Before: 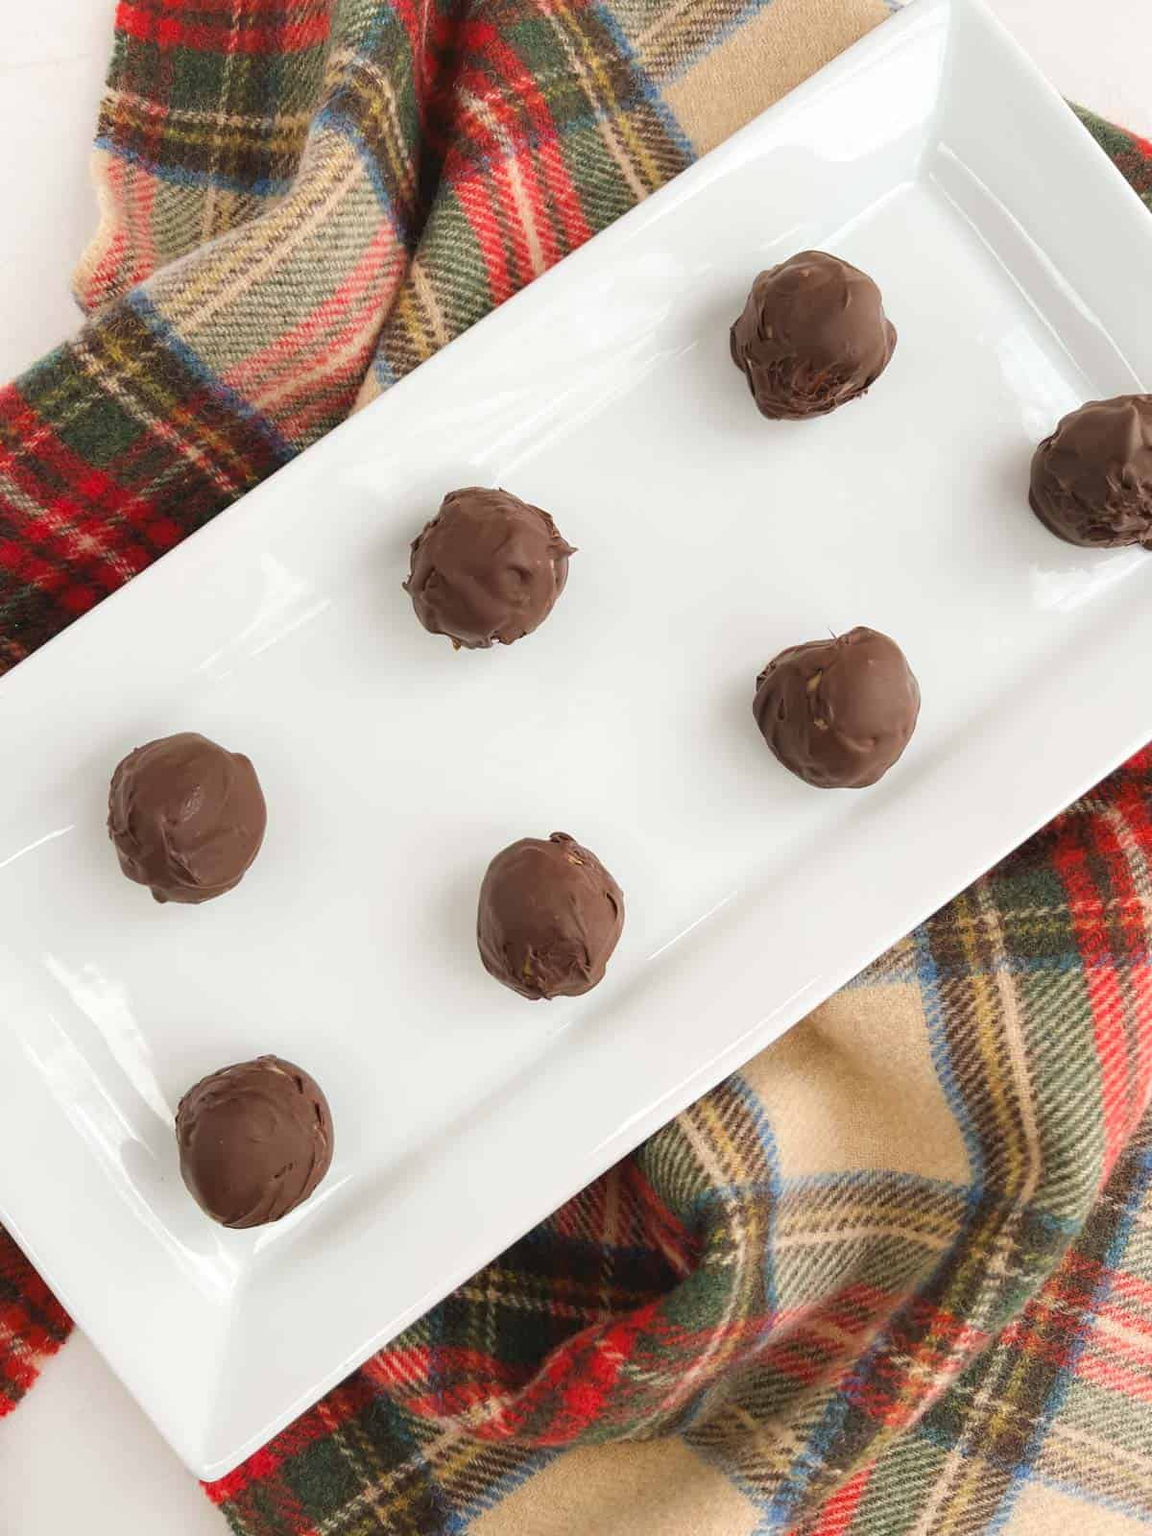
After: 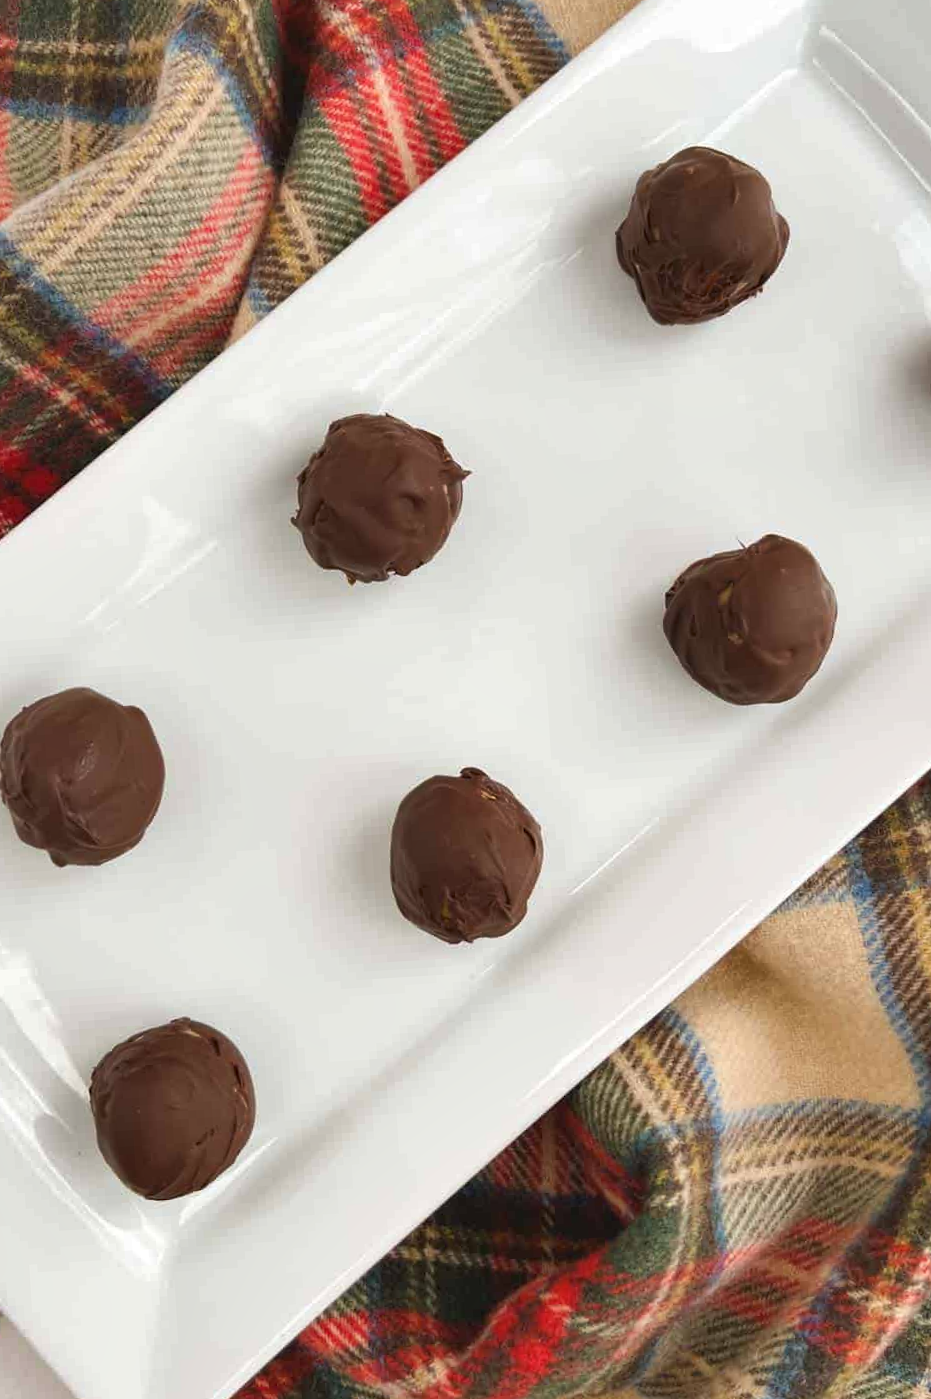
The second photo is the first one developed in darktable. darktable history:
rotate and perspective: rotation -3.52°, crop left 0.036, crop right 0.964, crop top 0.081, crop bottom 0.919
shadows and highlights: soften with gaussian
crop: left 9.88%, right 12.664%
